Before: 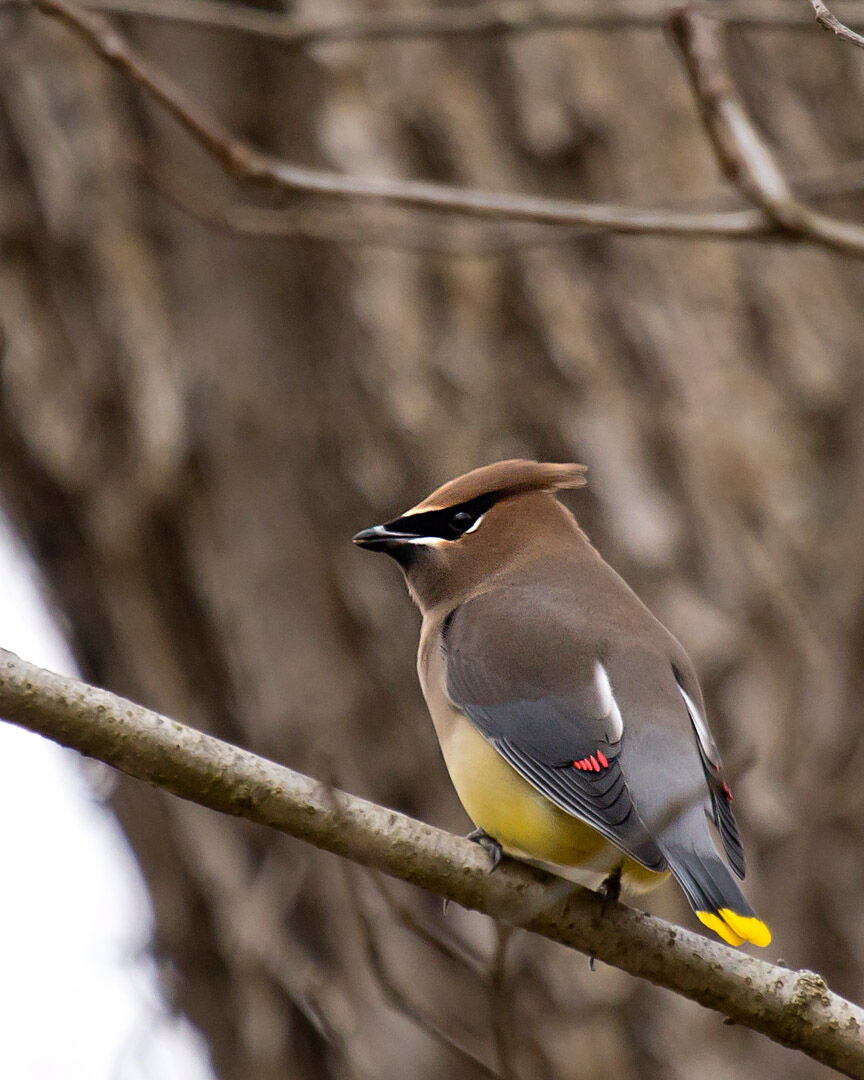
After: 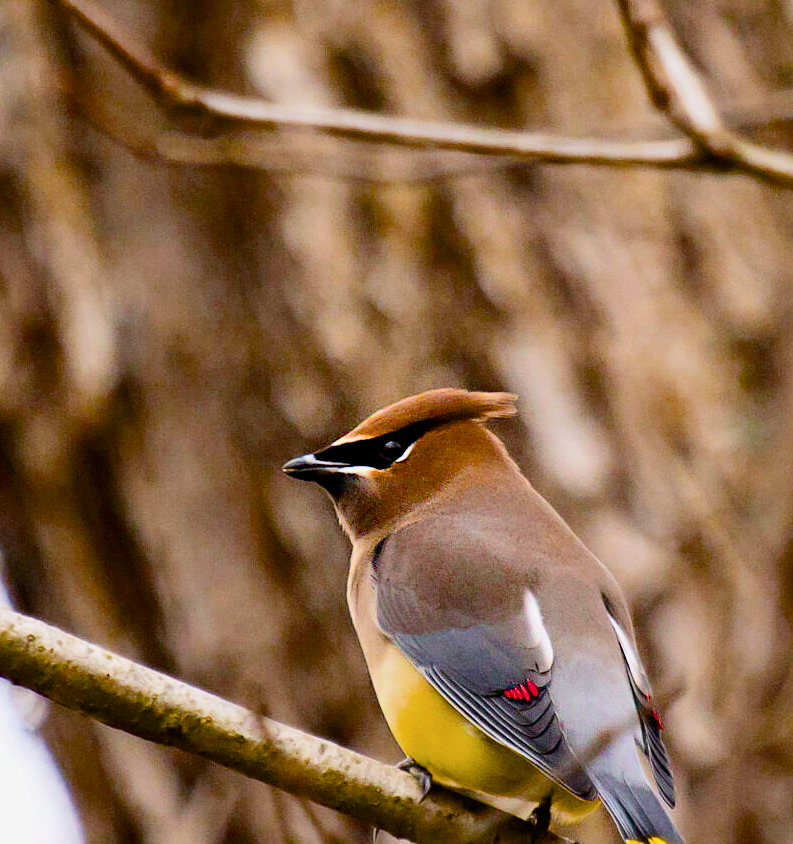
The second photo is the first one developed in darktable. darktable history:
crop: left 8.212%, top 6.599%, bottom 15.226%
exposure: exposure 1.001 EV, compensate highlight preservation false
color balance rgb: perceptual saturation grading › global saturation 36.952%, perceptual saturation grading › shadows 35.389%, global vibrance 16.118%, saturation formula JzAzBz (2021)
contrast brightness saturation: contrast 0.145
filmic rgb: black relative exposure -7.65 EV, white relative exposure 4.56 EV, hardness 3.61
